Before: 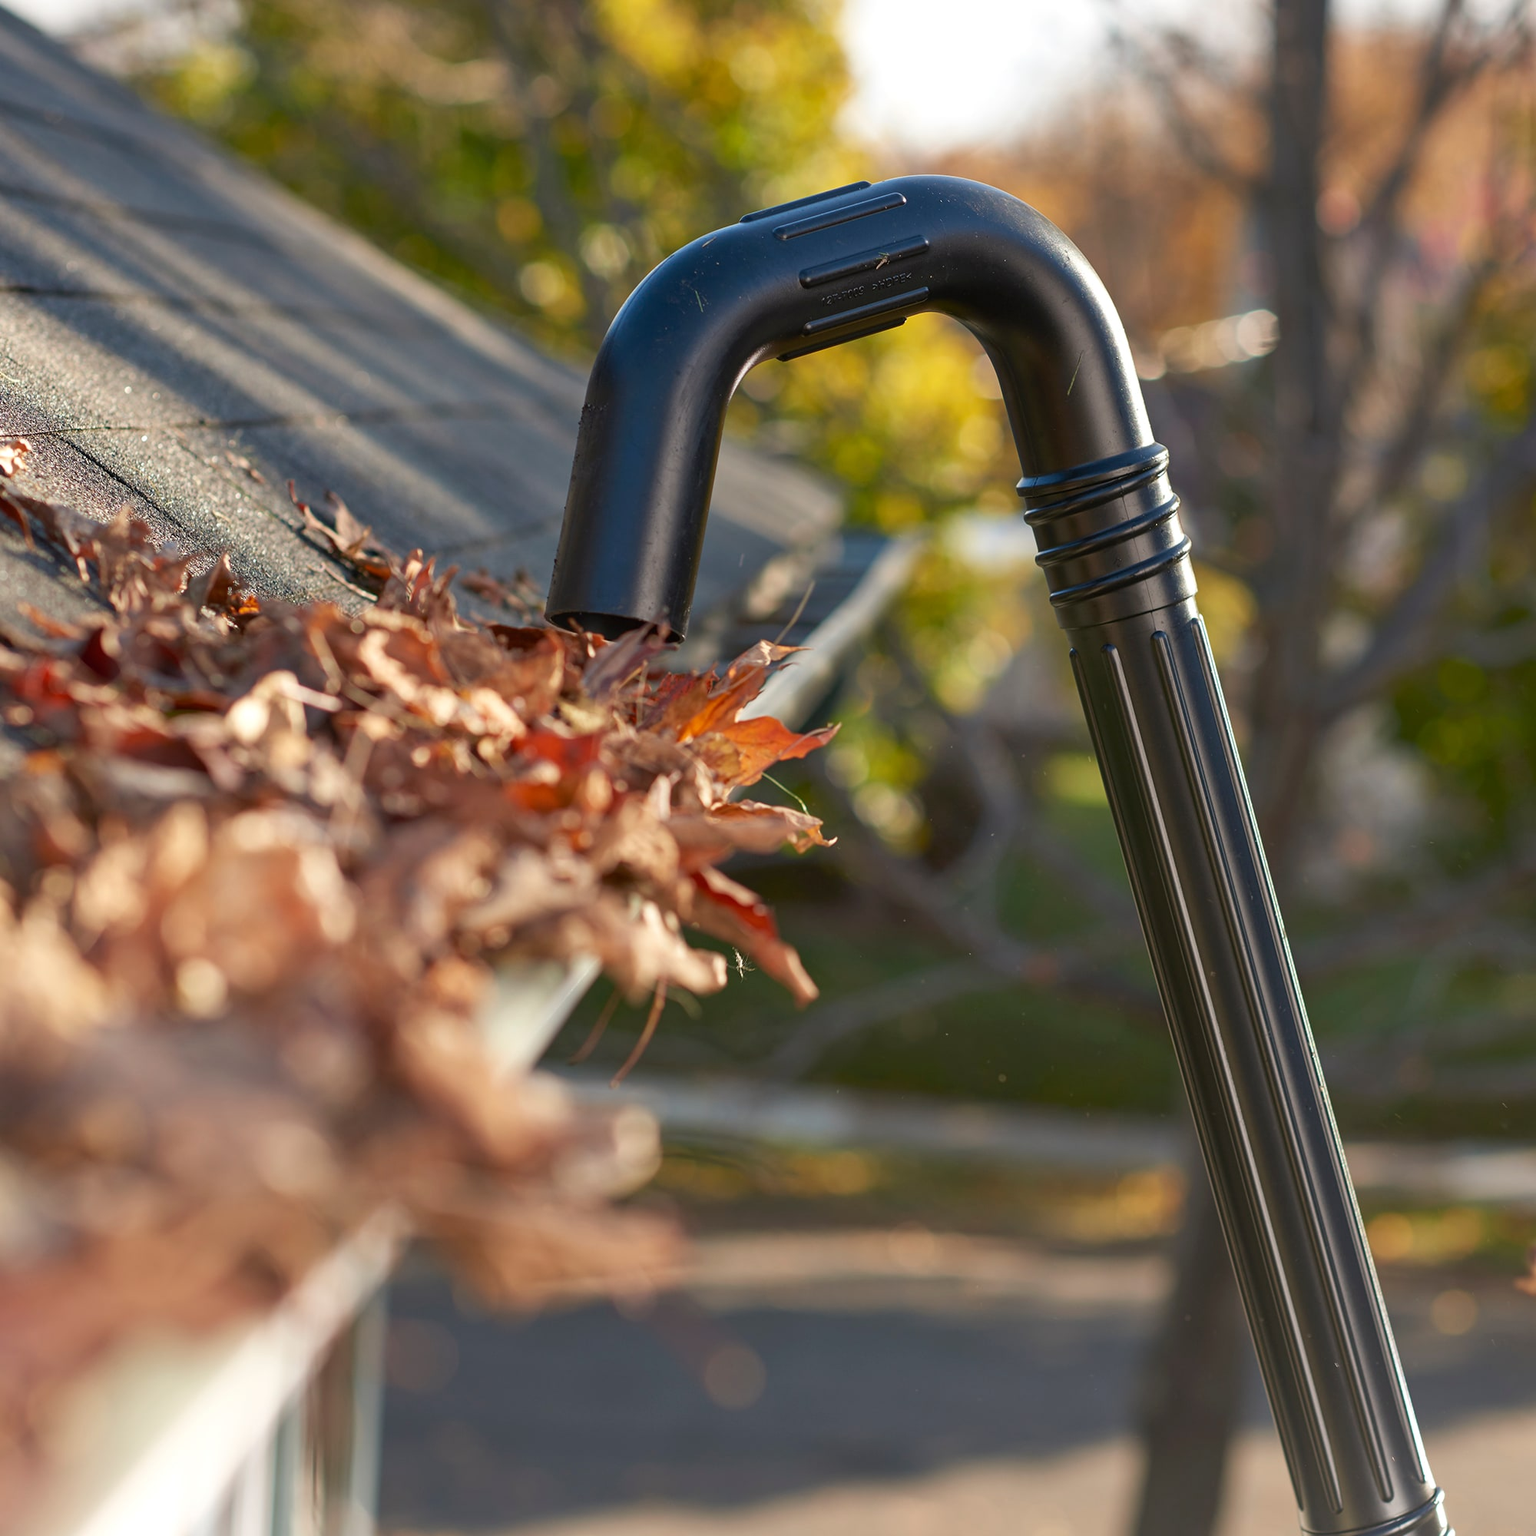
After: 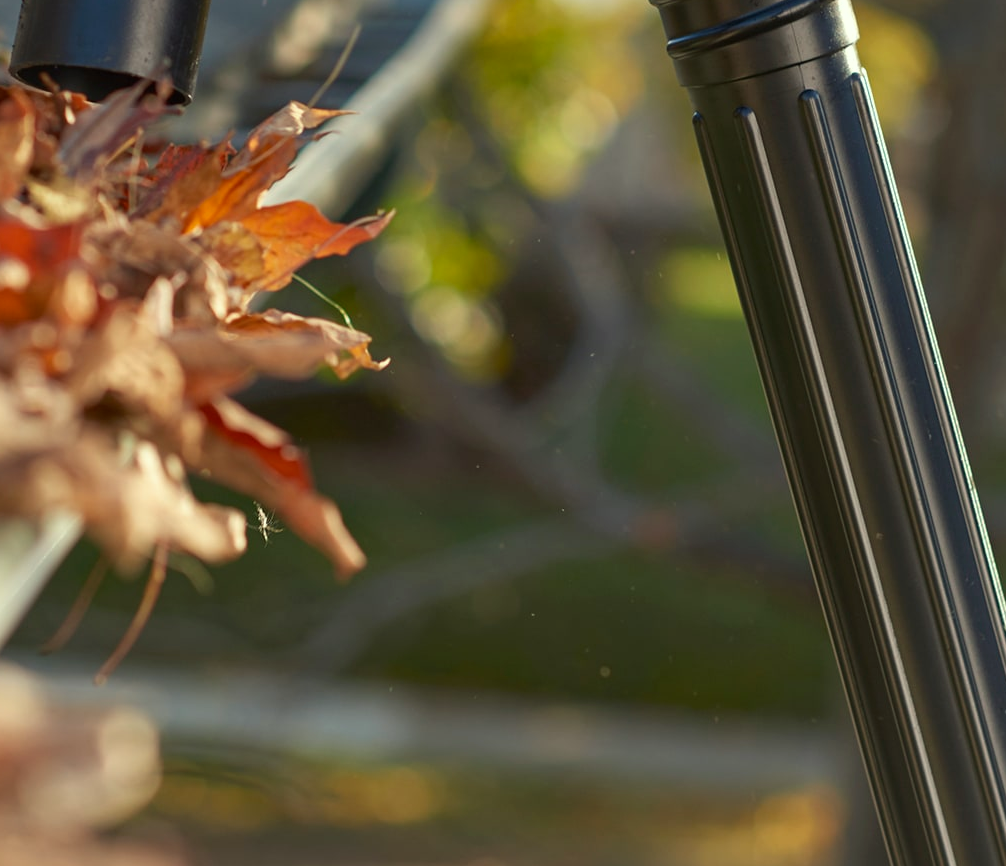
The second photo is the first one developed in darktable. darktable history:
crop: left 35.03%, top 36.625%, right 14.663%, bottom 20.057%
color correction: highlights a* -4.28, highlights b* 6.53
